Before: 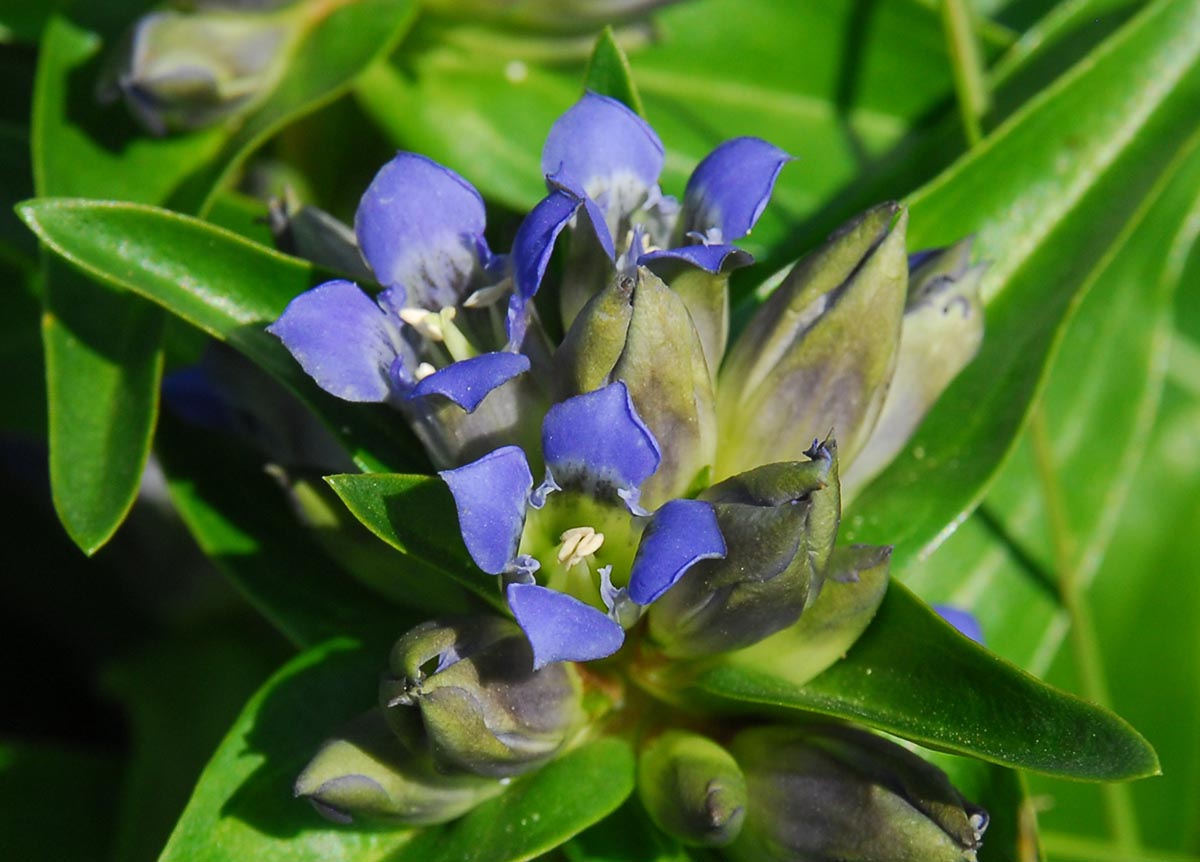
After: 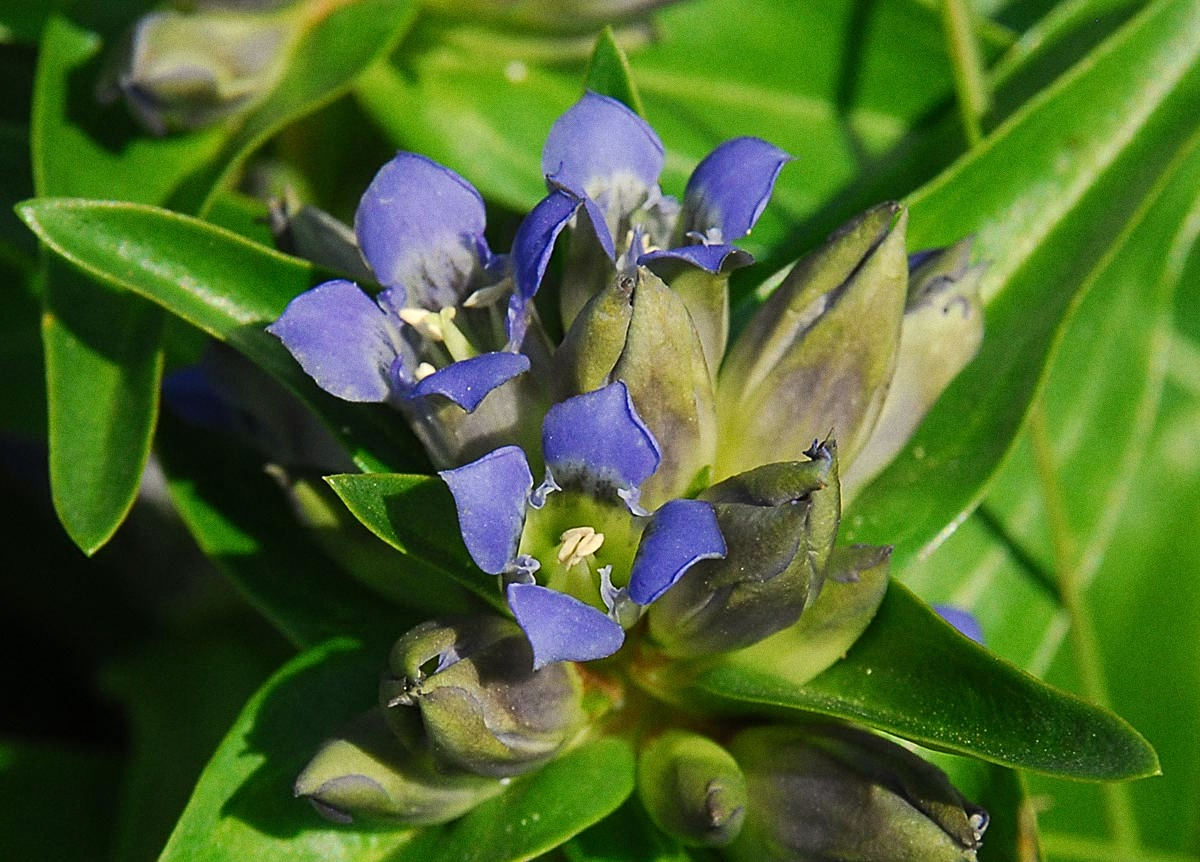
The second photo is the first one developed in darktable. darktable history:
white balance: red 1.029, blue 0.92
grain: coarseness 0.09 ISO
sharpen: on, module defaults
